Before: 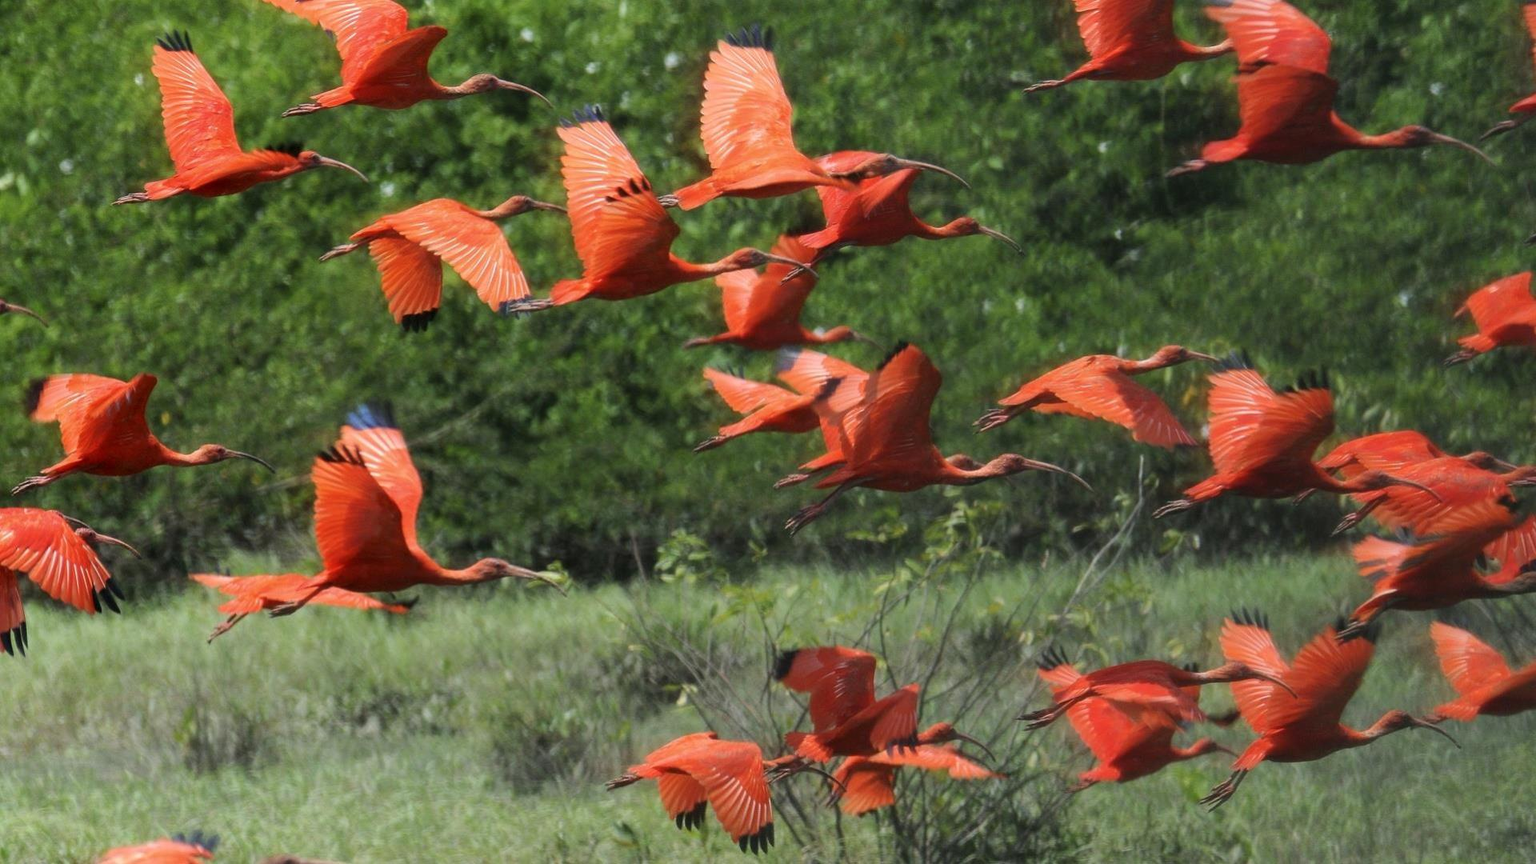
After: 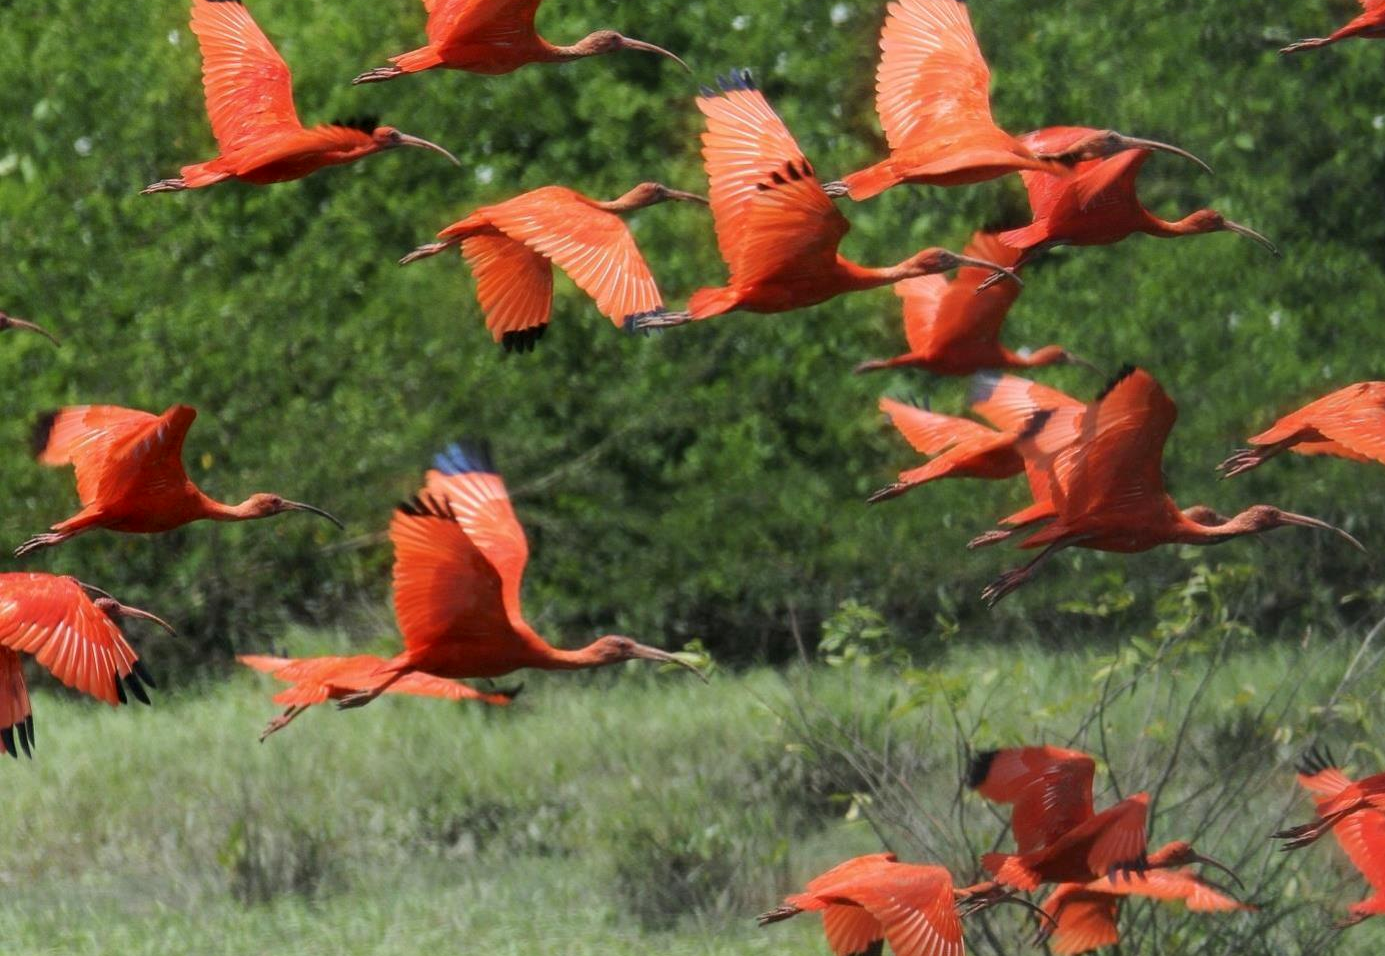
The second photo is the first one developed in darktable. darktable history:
exposure: black level correction 0.001, compensate exposure bias true, compensate highlight preservation false
crop: top 5.749%, right 27.84%, bottom 5.715%
